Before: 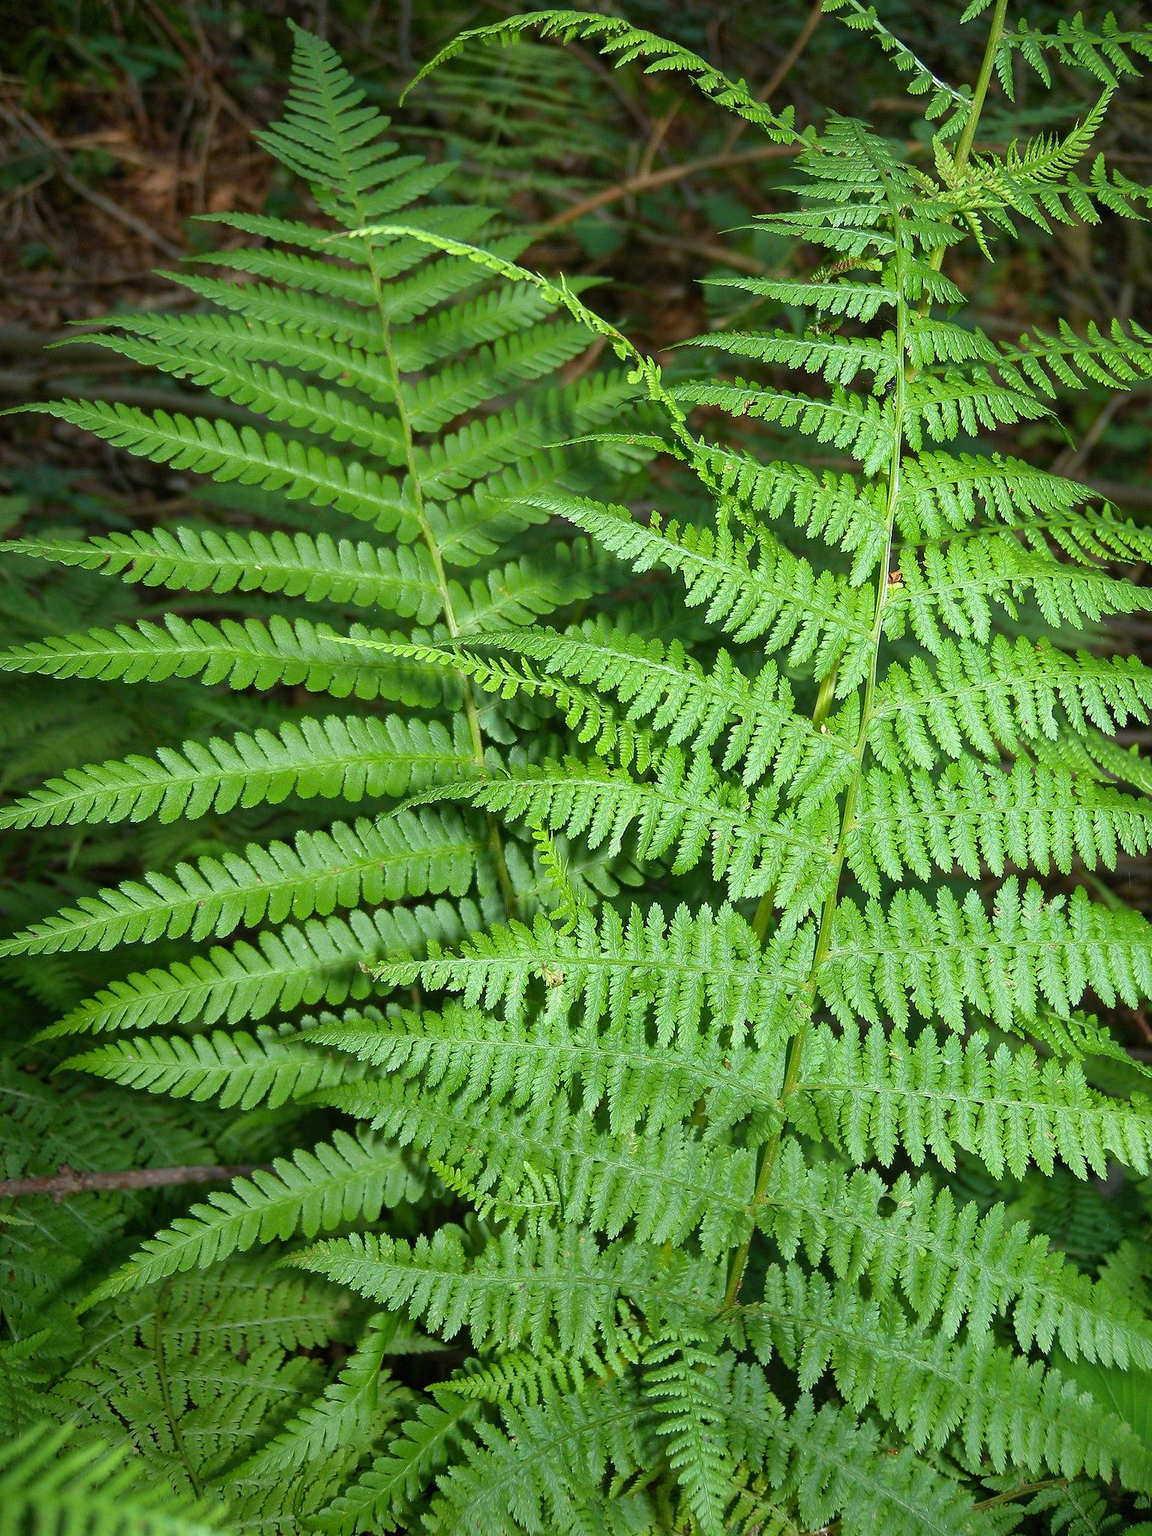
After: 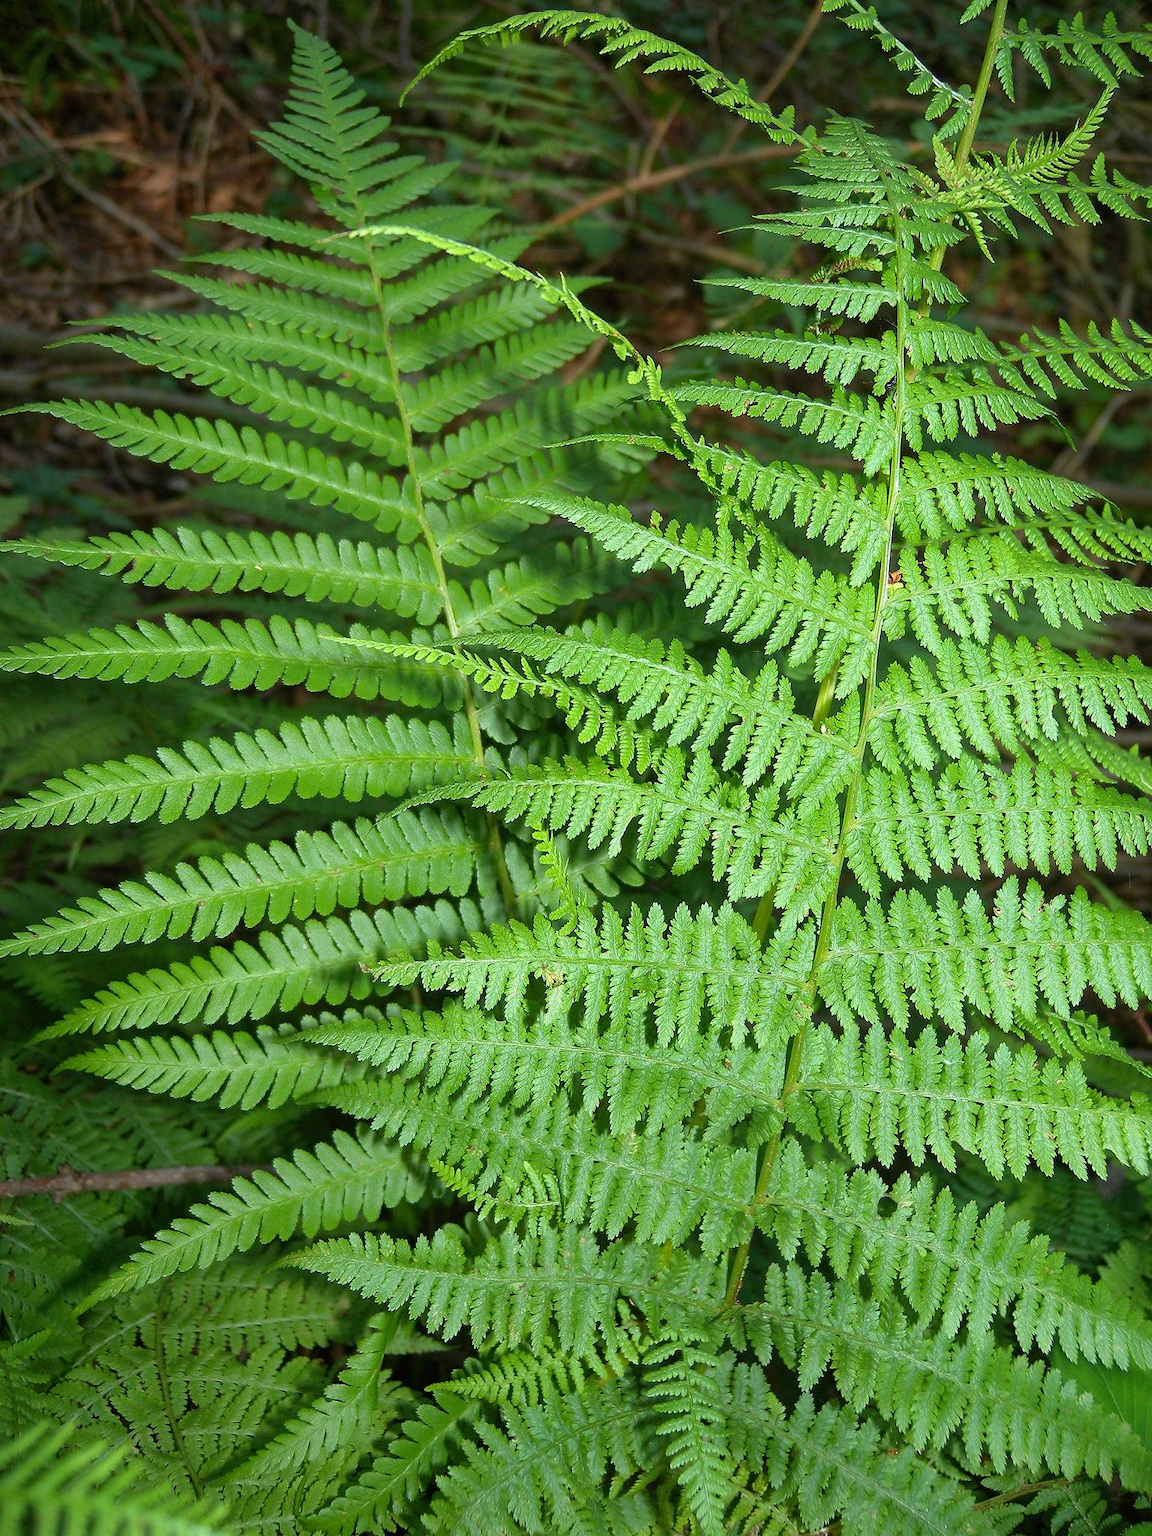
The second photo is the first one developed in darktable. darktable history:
levels: mode automatic, levels [0, 0.394, 0.787]
